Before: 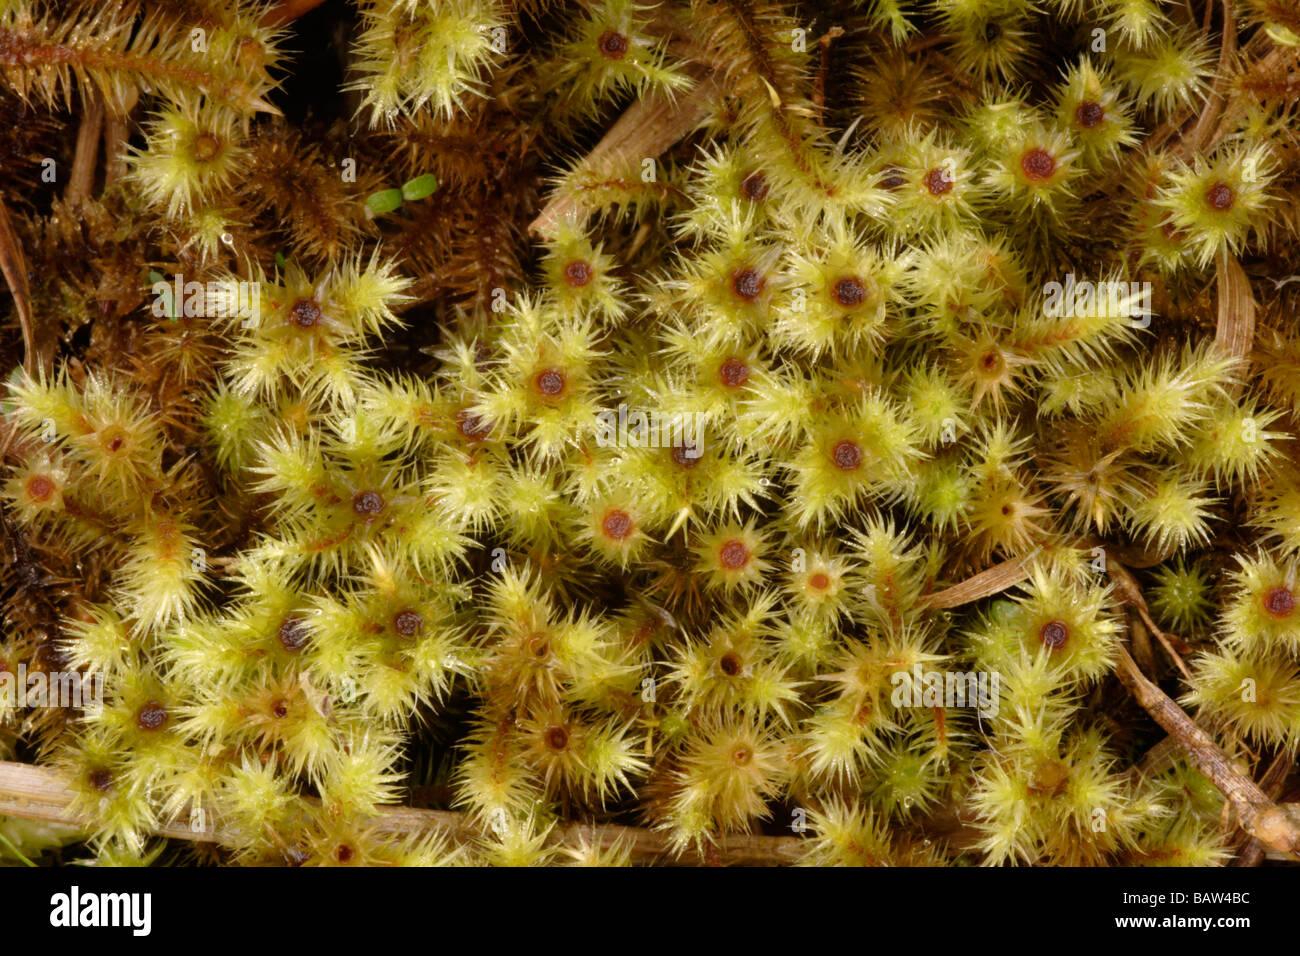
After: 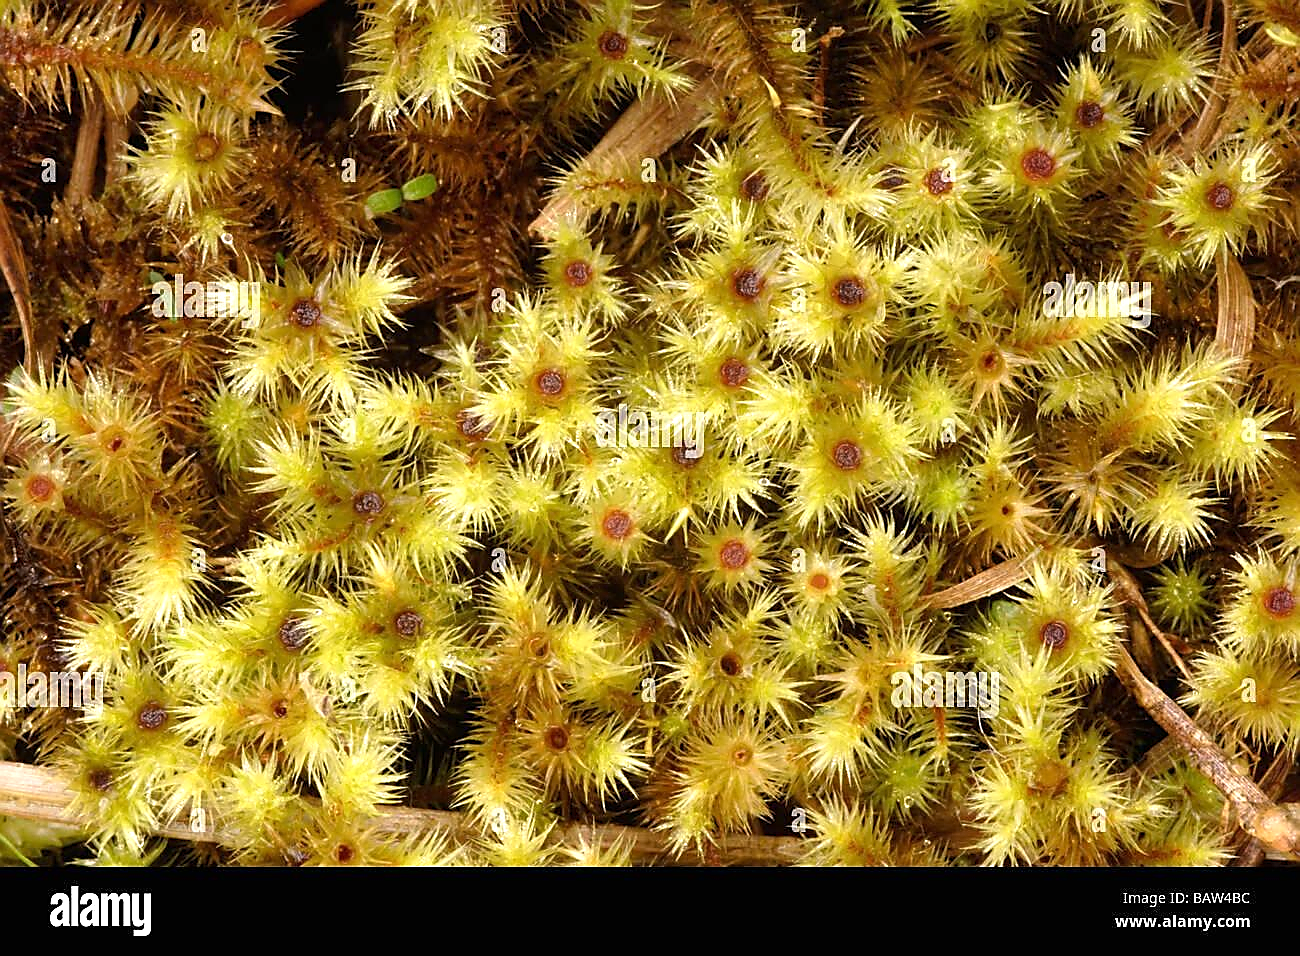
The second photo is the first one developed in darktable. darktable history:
exposure: exposure 0.6 EV, compensate highlight preservation false
sharpen: radius 1.4, amount 1.25, threshold 0.7
